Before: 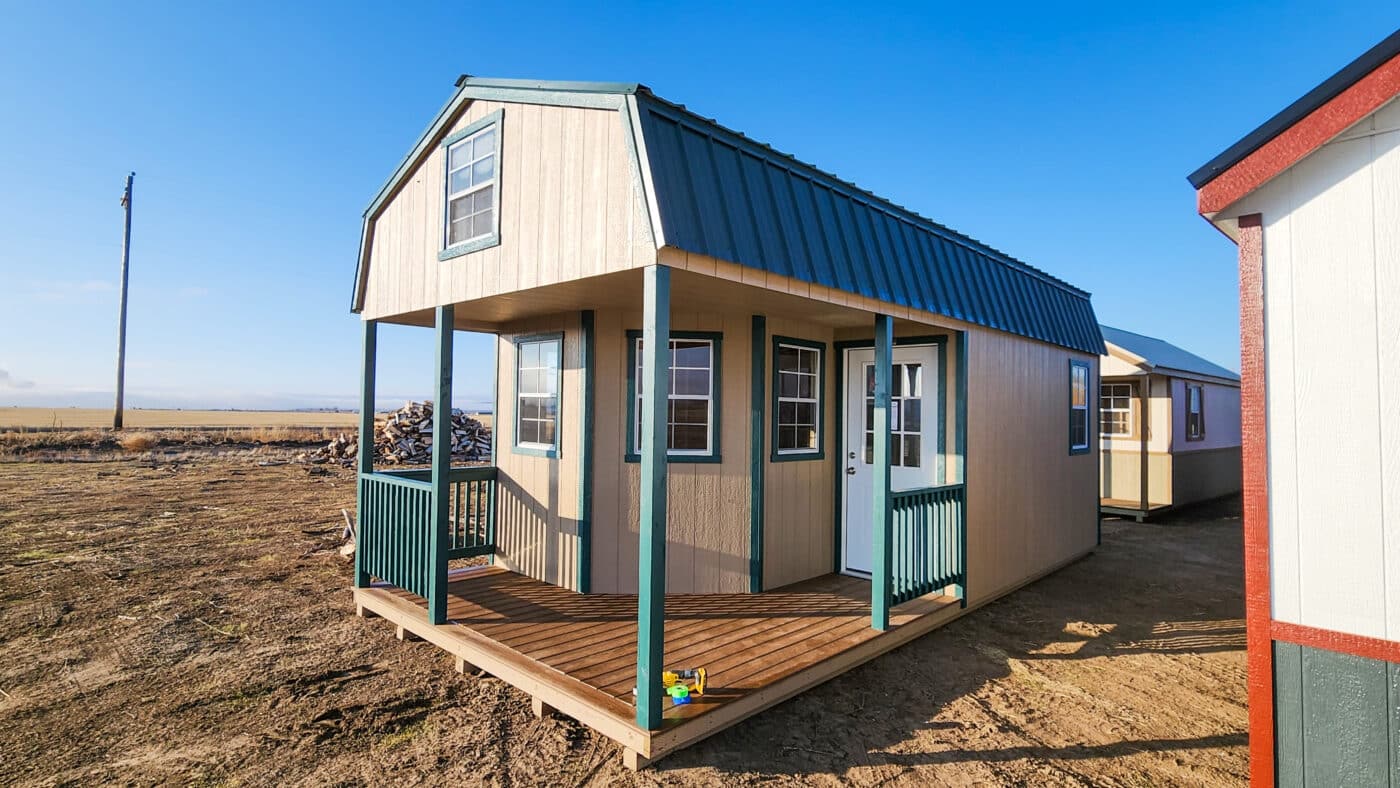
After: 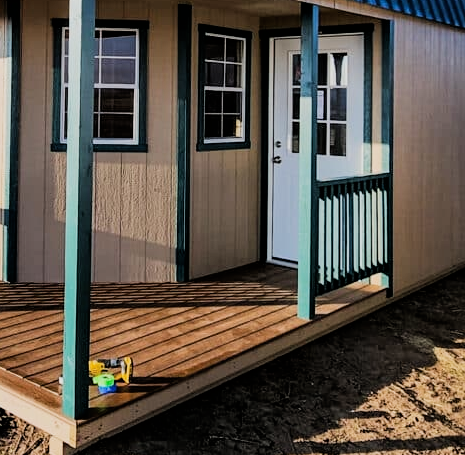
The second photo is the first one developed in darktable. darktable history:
crop: left 41.007%, top 39.482%, right 25.714%, bottom 2.761%
filmic rgb: black relative exposure -5.11 EV, white relative exposure 3.96 EV, hardness 2.87, contrast 1.299, highlights saturation mix -30.83%
exposure: black level correction 0.001, exposure 0.016 EV, compensate highlight preservation false
